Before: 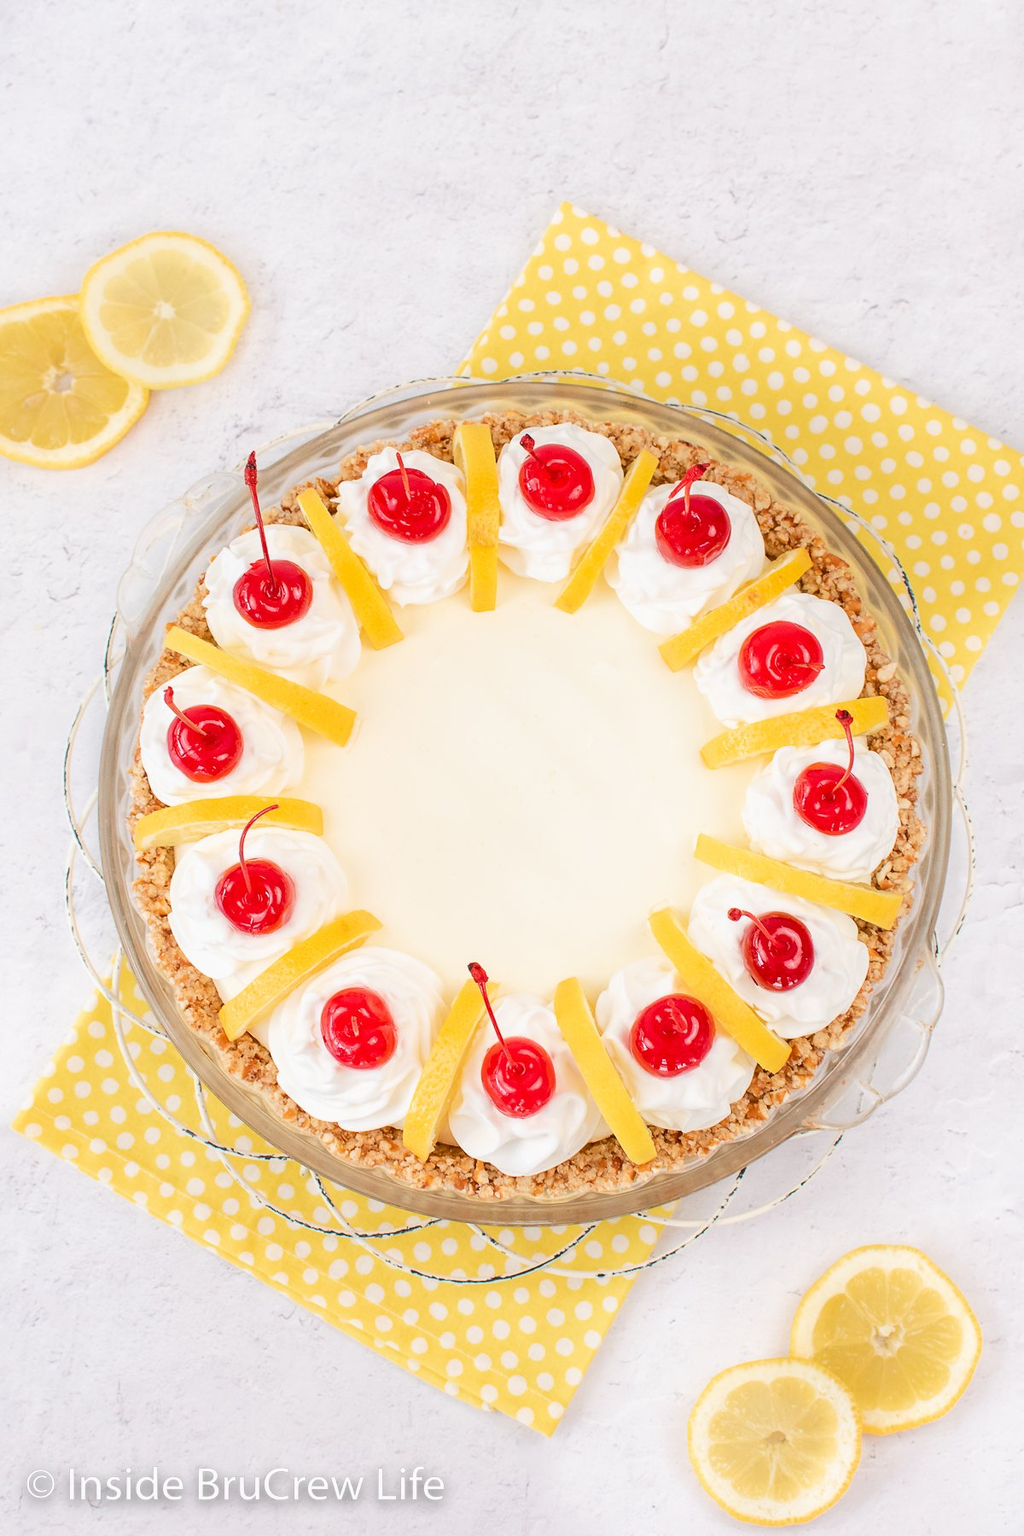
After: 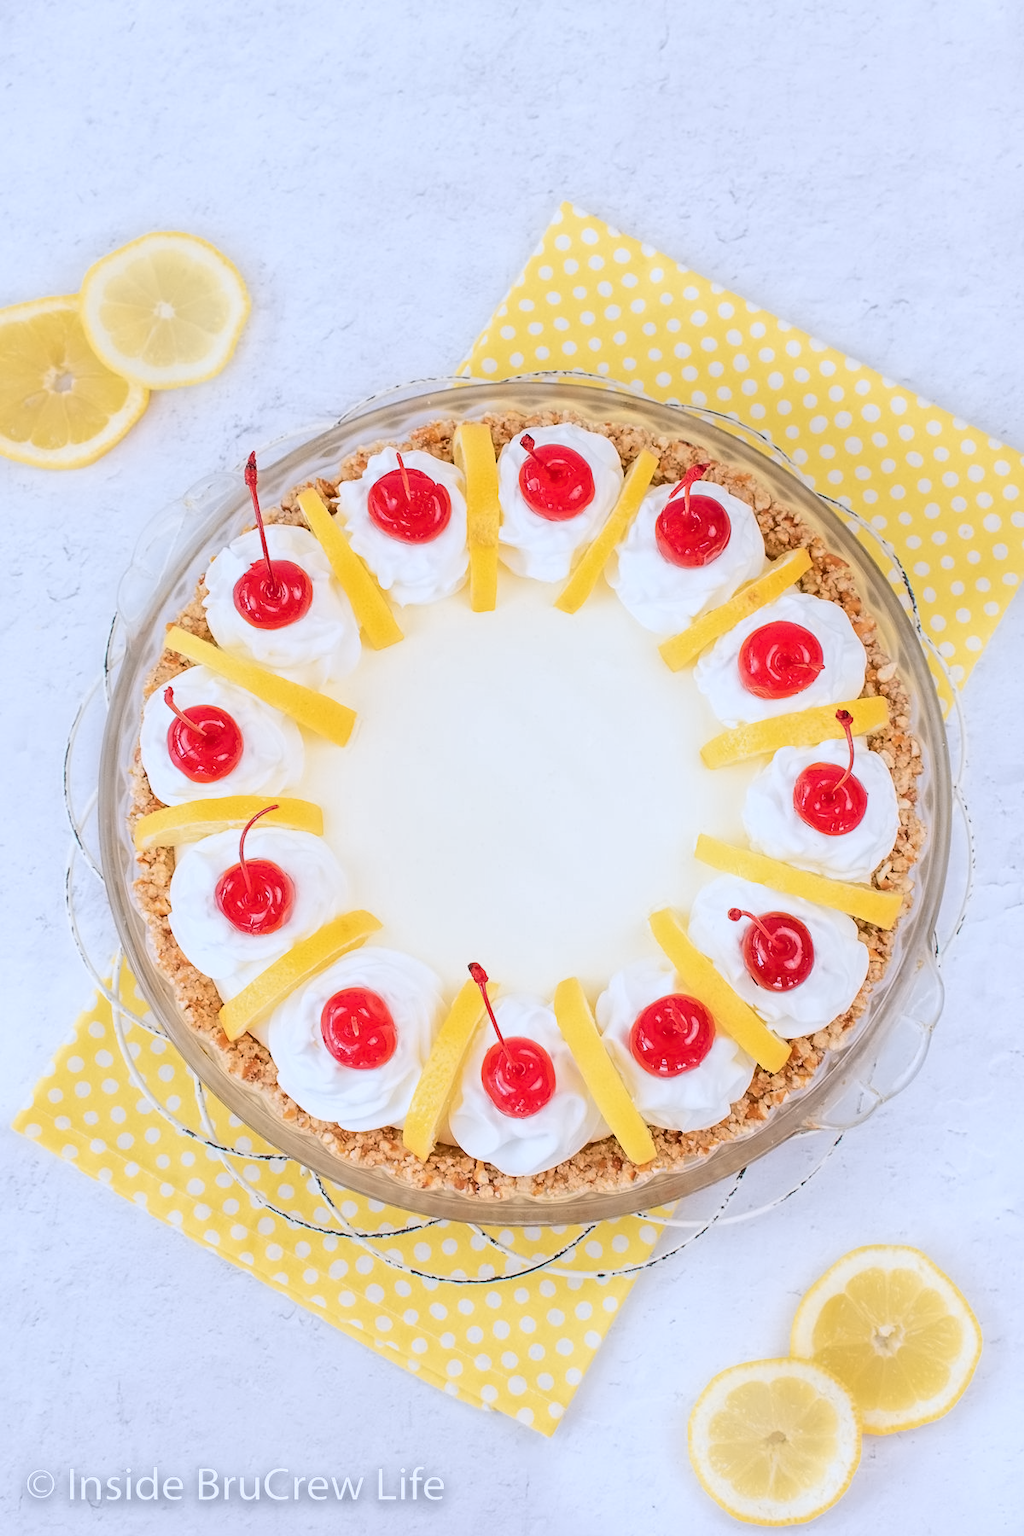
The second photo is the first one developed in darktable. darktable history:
color calibration: output R [0.999, 0.026, -0.11, 0], output G [-0.019, 1.037, -0.099, 0], output B [0.022, -0.023, 0.902, 0], illuminant as shot in camera, x 0.37, y 0.382, temperature 4318.9 K
contrast equalizer: y [[0.5 ×6], [0.5 ×6], [0.5 ×6], [0 ×6], [0, 0.039, 0.251, 0.29, 0.293, 0.292]]
